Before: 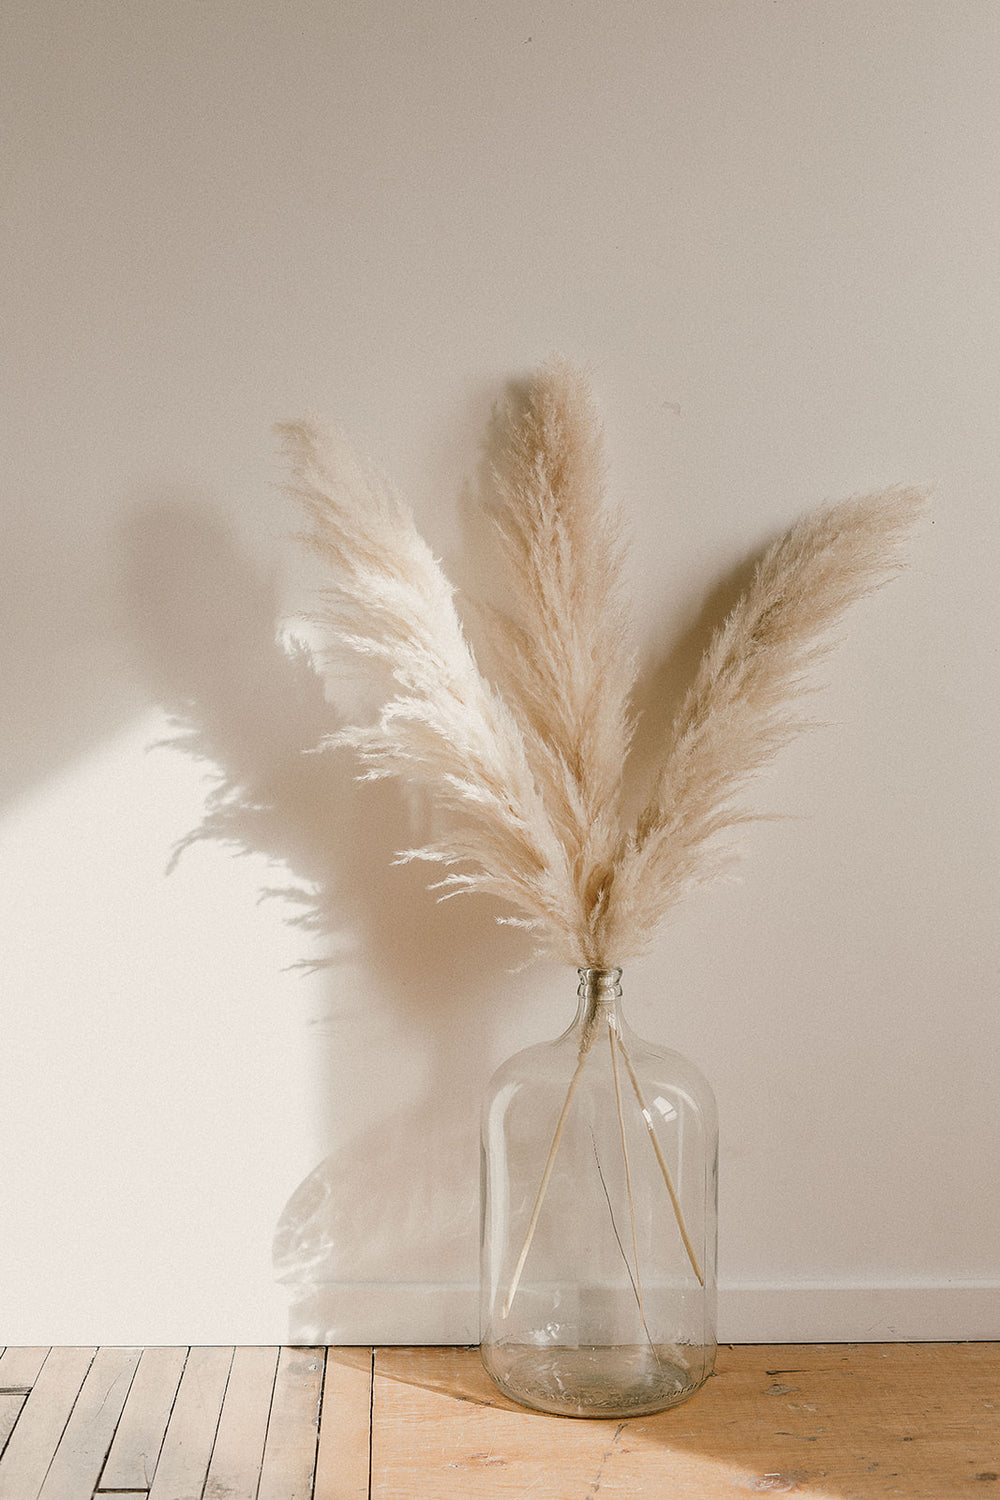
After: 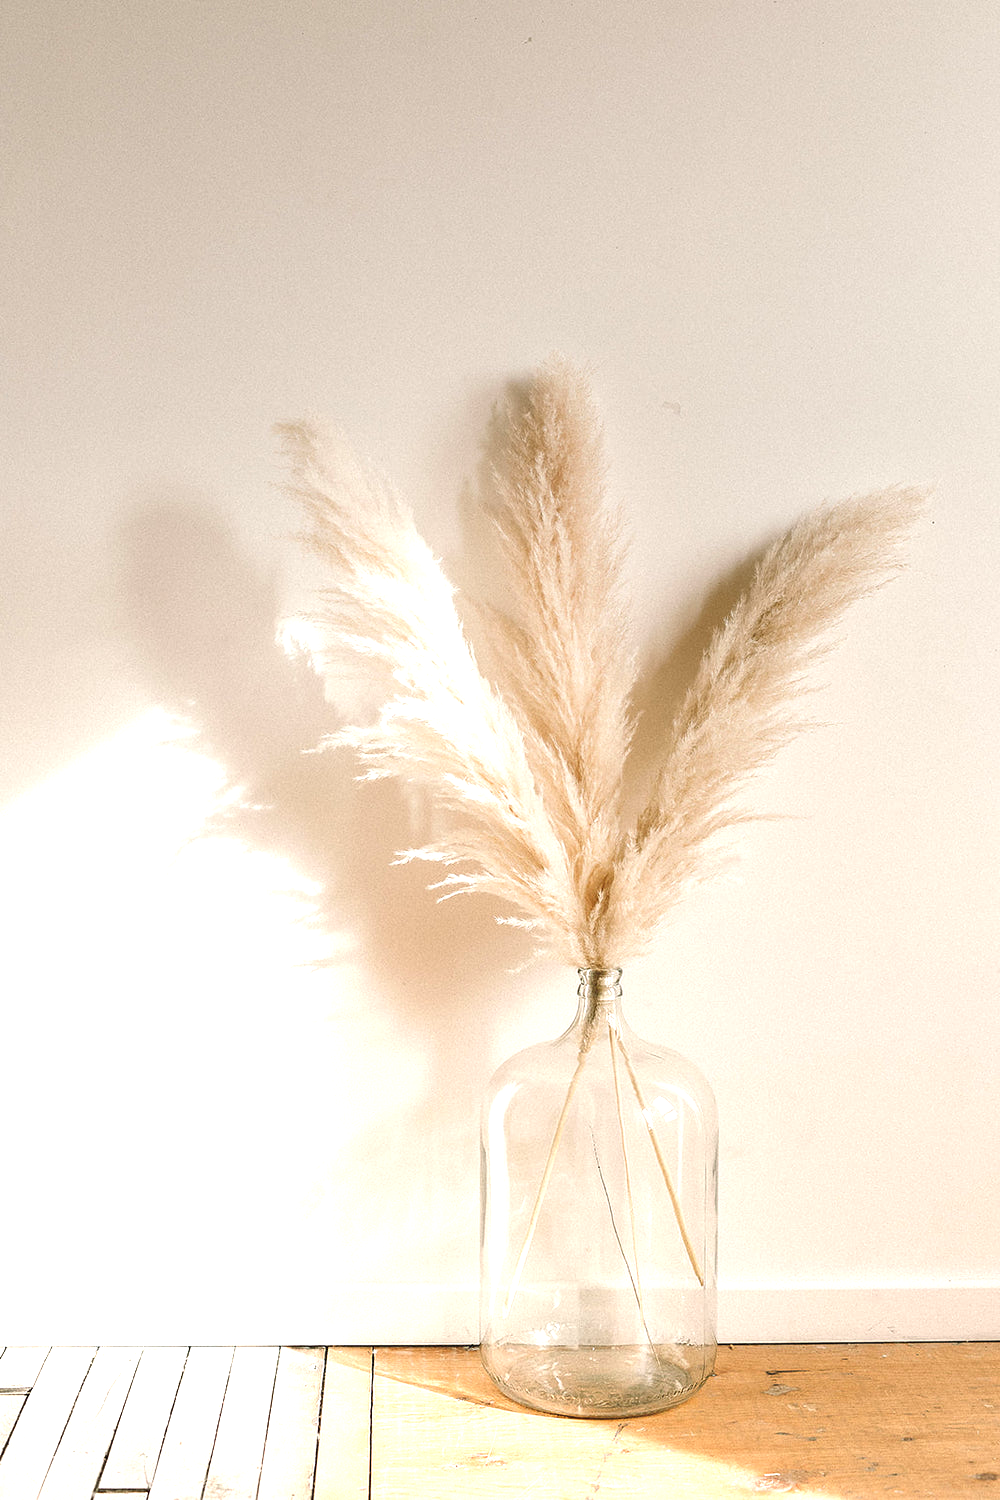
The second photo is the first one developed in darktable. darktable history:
vibrance: vibrance 10%
exposure: black level correction 0, exposure 1.2 EV, compensate highlight preservation false
graduated density: rotation -0.352°, offset 57.64
